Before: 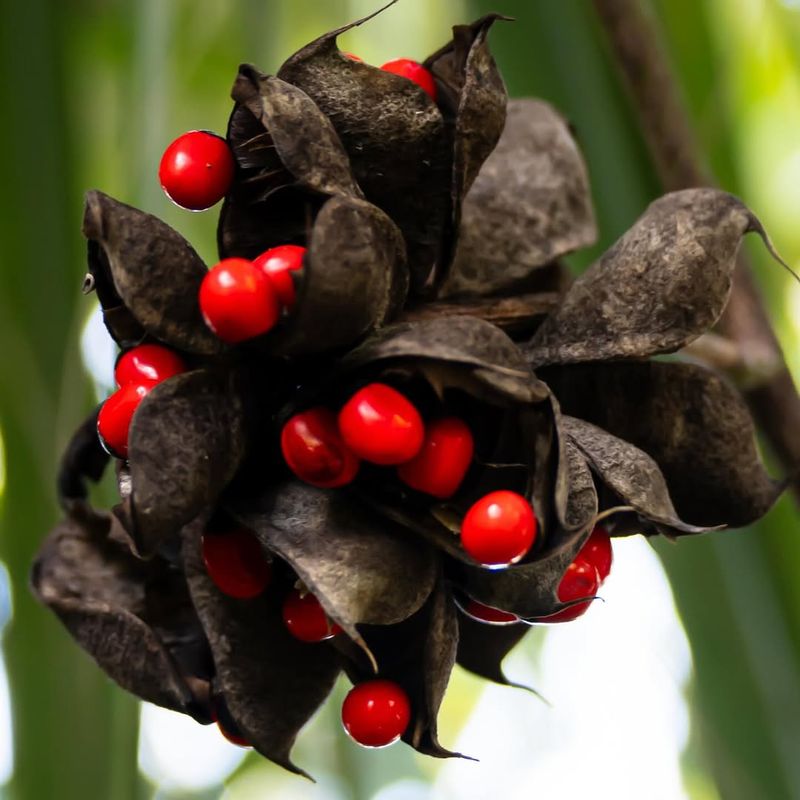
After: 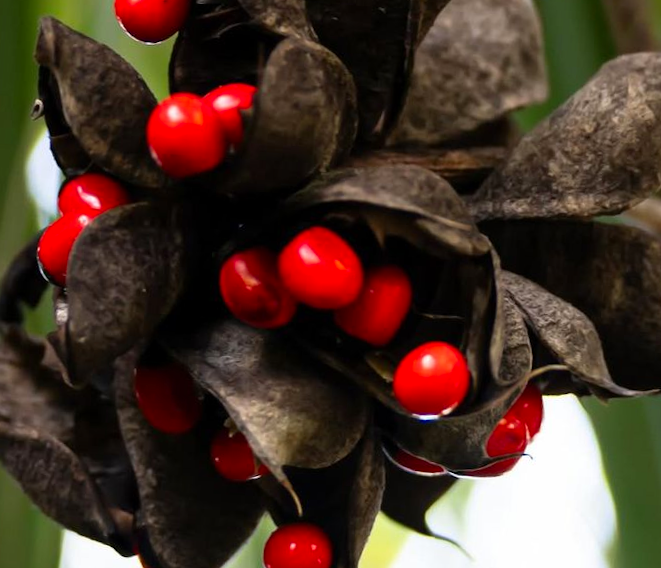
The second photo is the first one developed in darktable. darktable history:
contrast brightness saturation: saturation 0.101
crop and rotate: angle -3.56°, left 9.89%, top 21.139%, right 12.071%, bottom 11.852%
